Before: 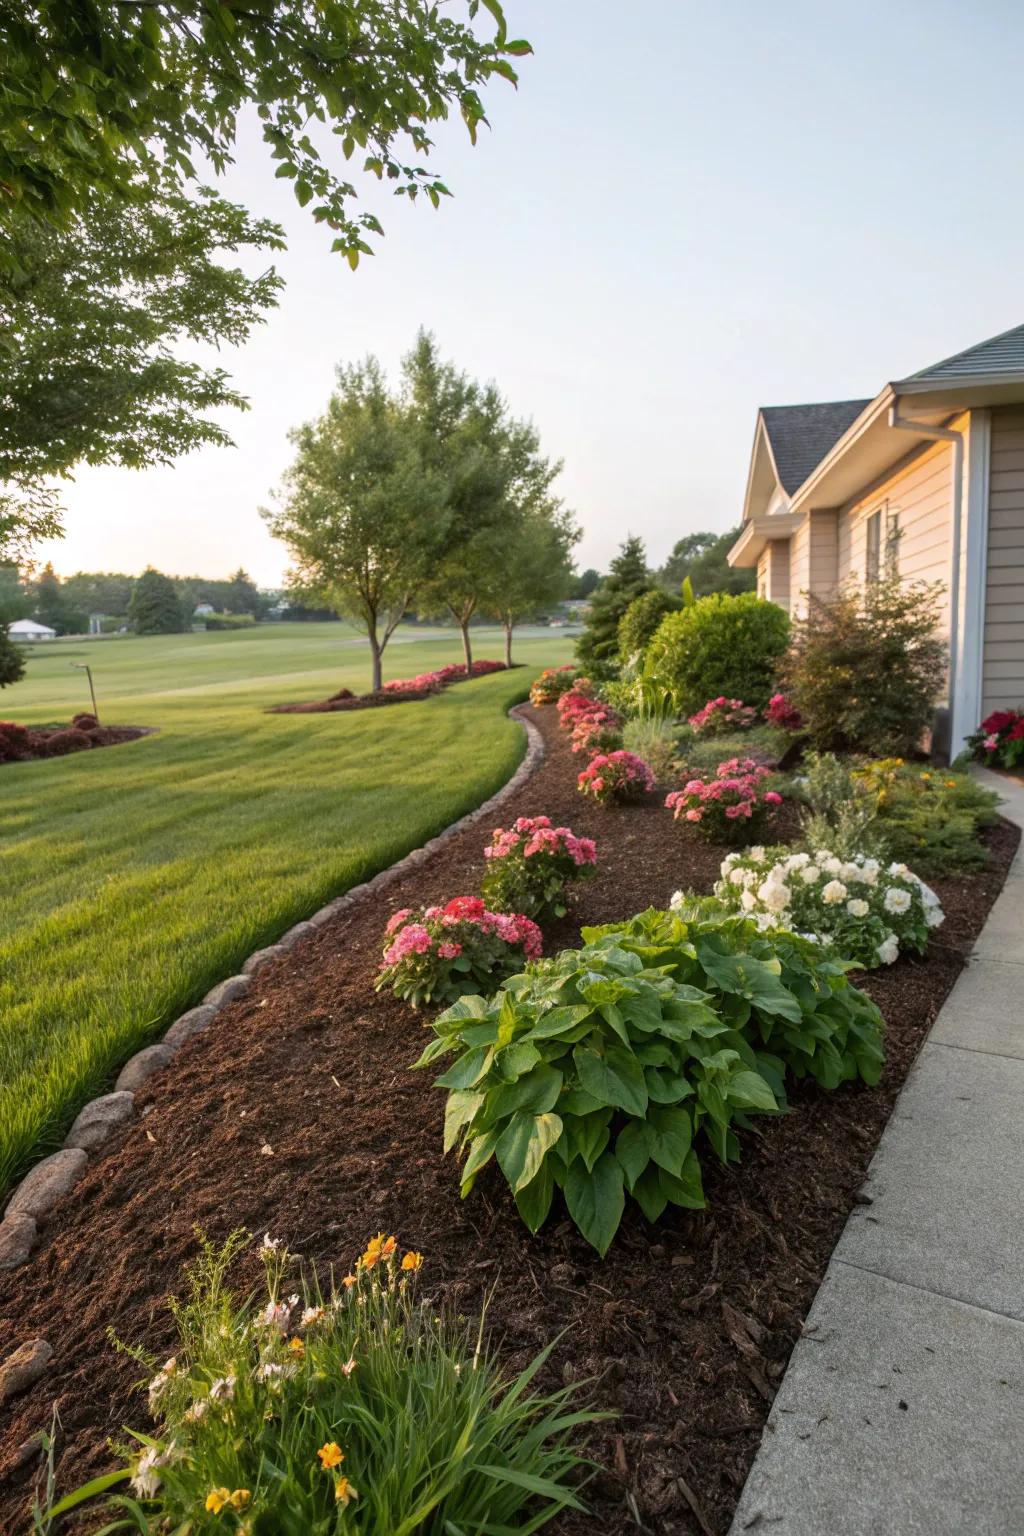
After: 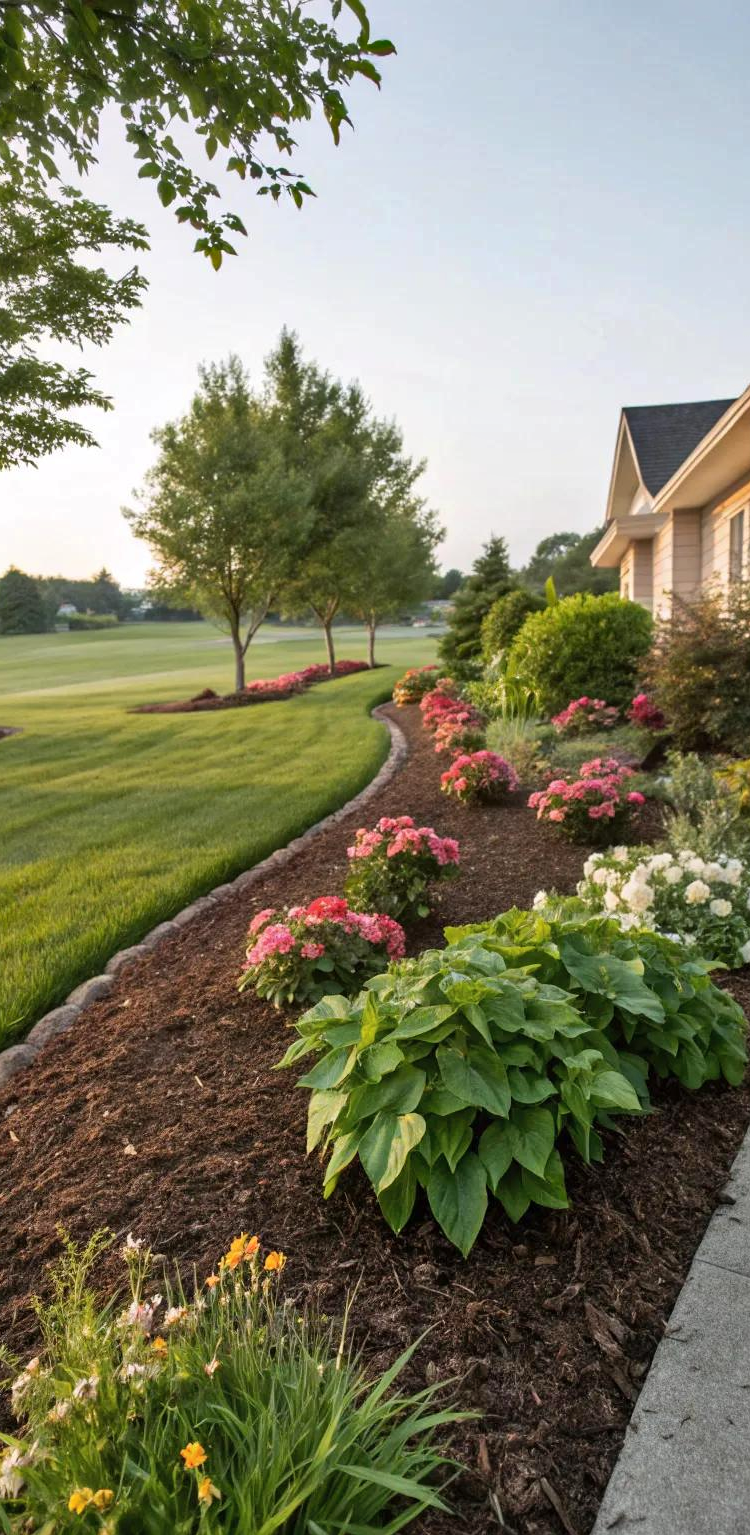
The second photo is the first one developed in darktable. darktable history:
crop: left 13.443%, right 13.31%
shadows and highlights: soften with gaussian
